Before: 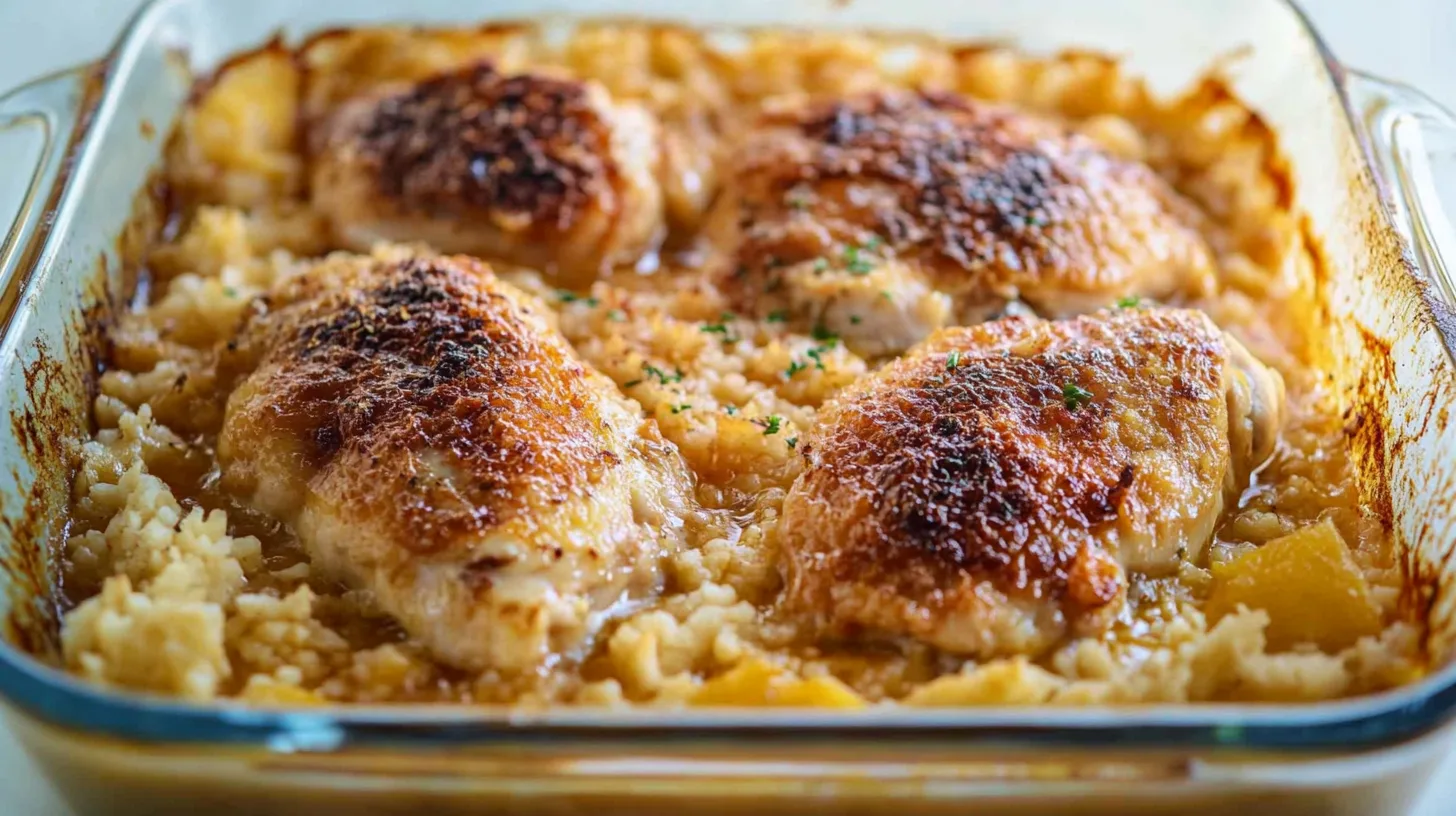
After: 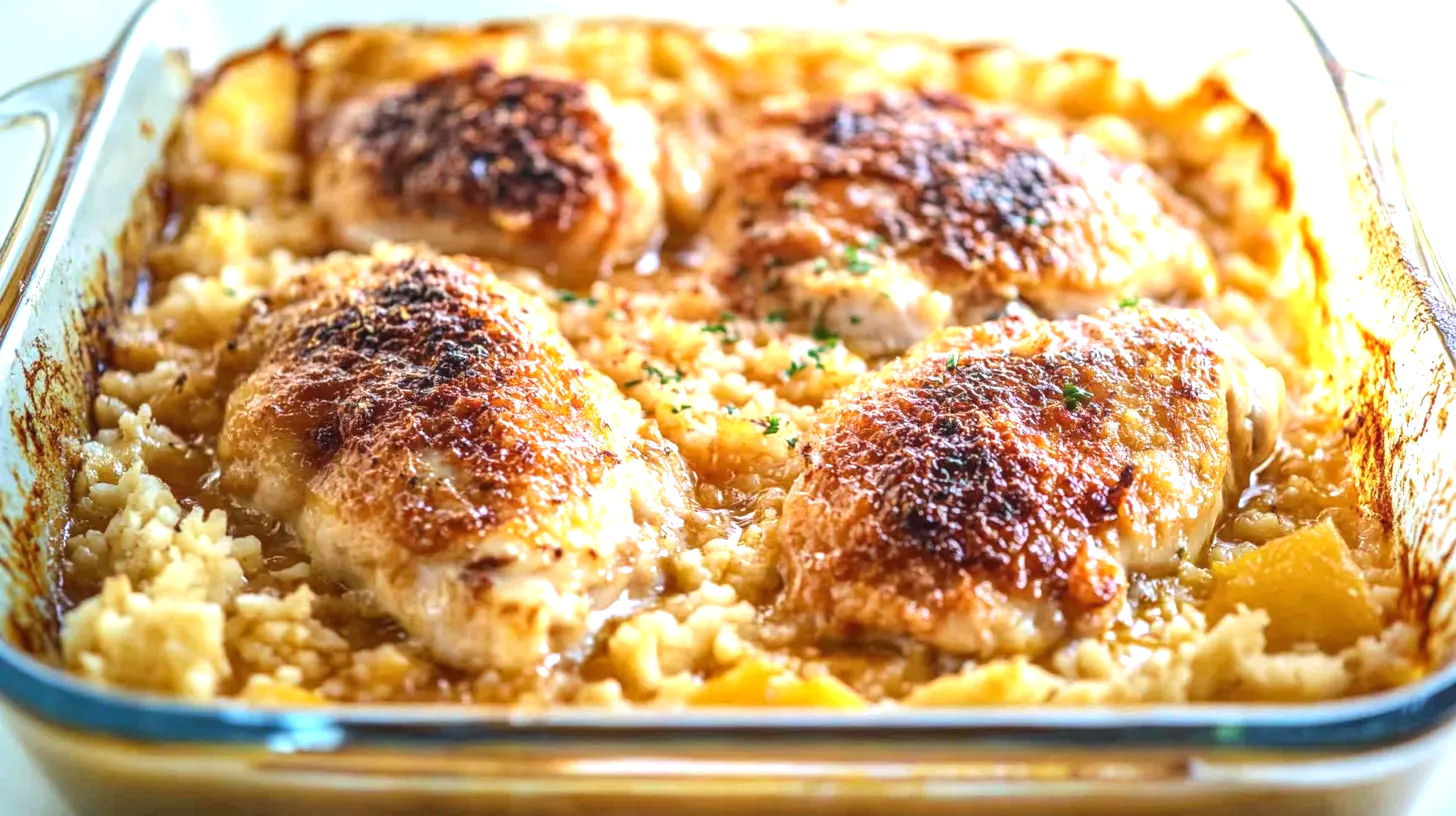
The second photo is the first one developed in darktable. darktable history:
local contrast: detail 115%
exposure: black level correction -0.001, exposure 0.9 EV, compensate exposure bias true, compensate highlight preservation false
